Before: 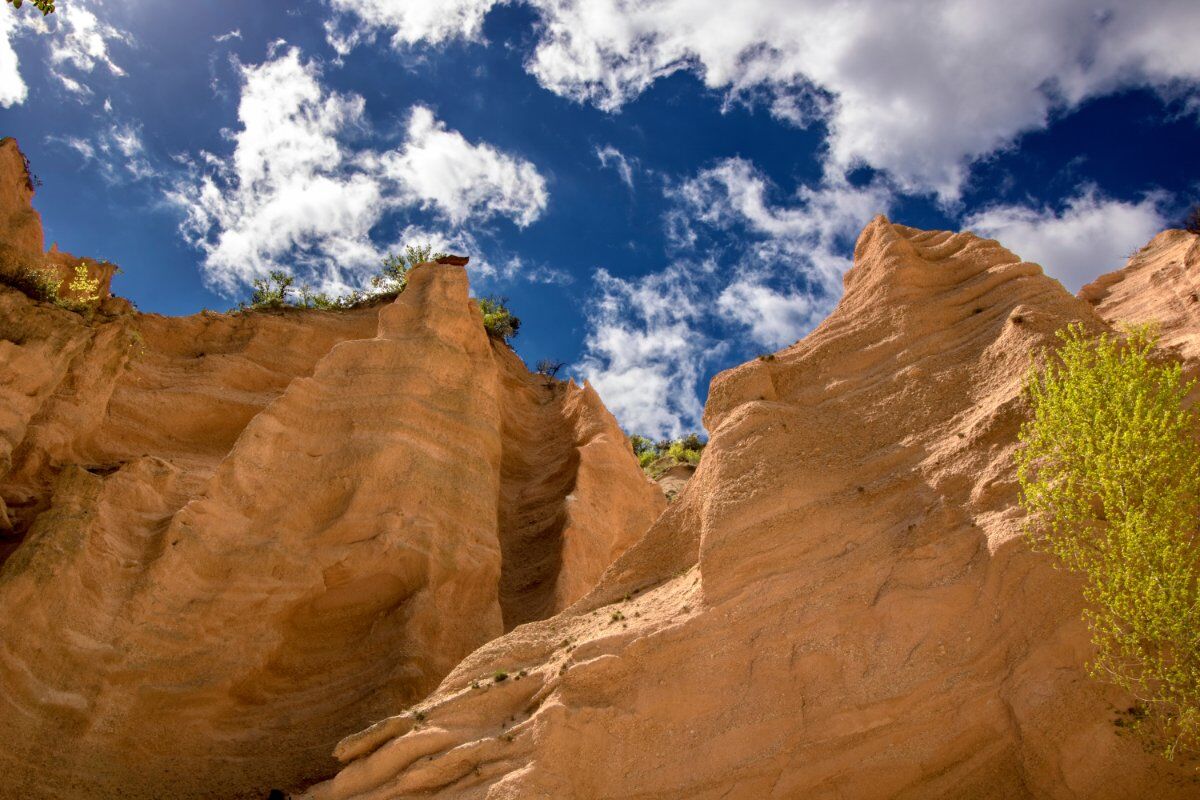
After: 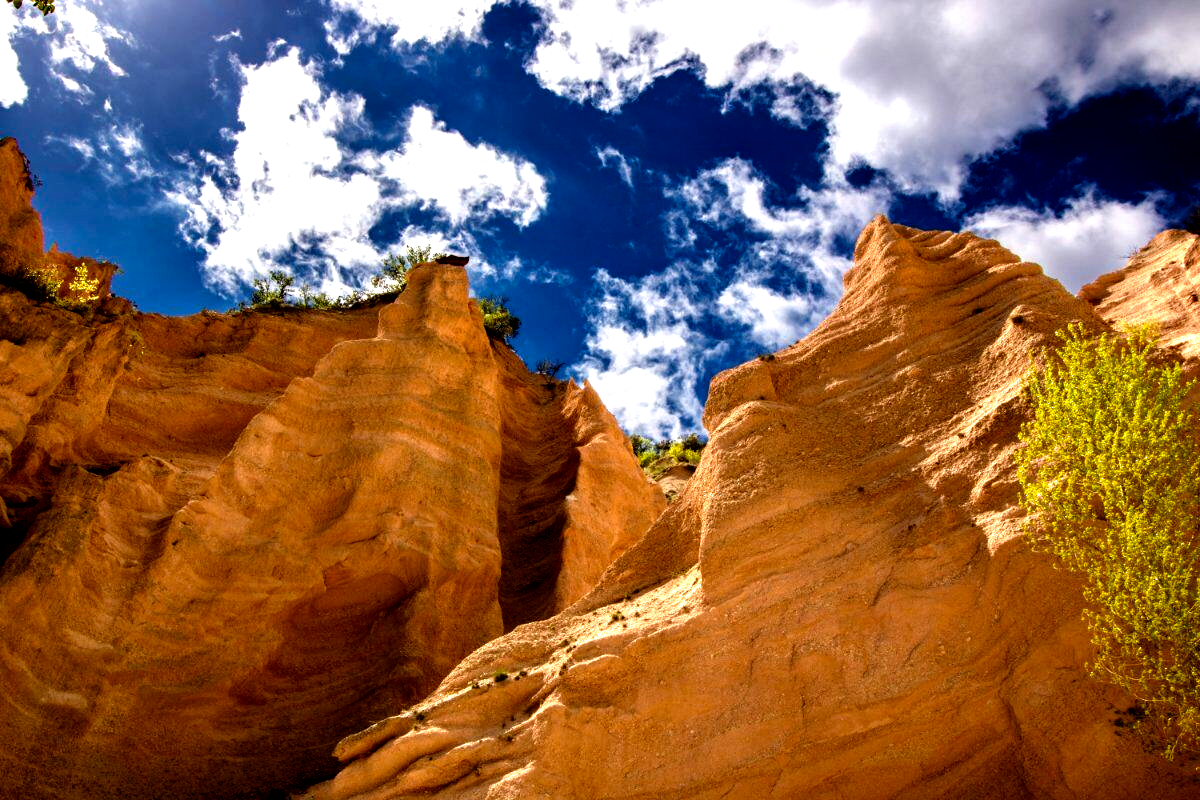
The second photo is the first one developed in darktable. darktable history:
filmic rgb: black relative exposure -8.19 EV, white relative exposure 2.23 EV, hardness 7.14, latitude 85.02%, contrast 1.7, highlights saturation mix -4.44%, shadows ↔ highlights balance -2.41%, add noise in highlights 0.001, preserve chrominance no, color science v4 (2020)
